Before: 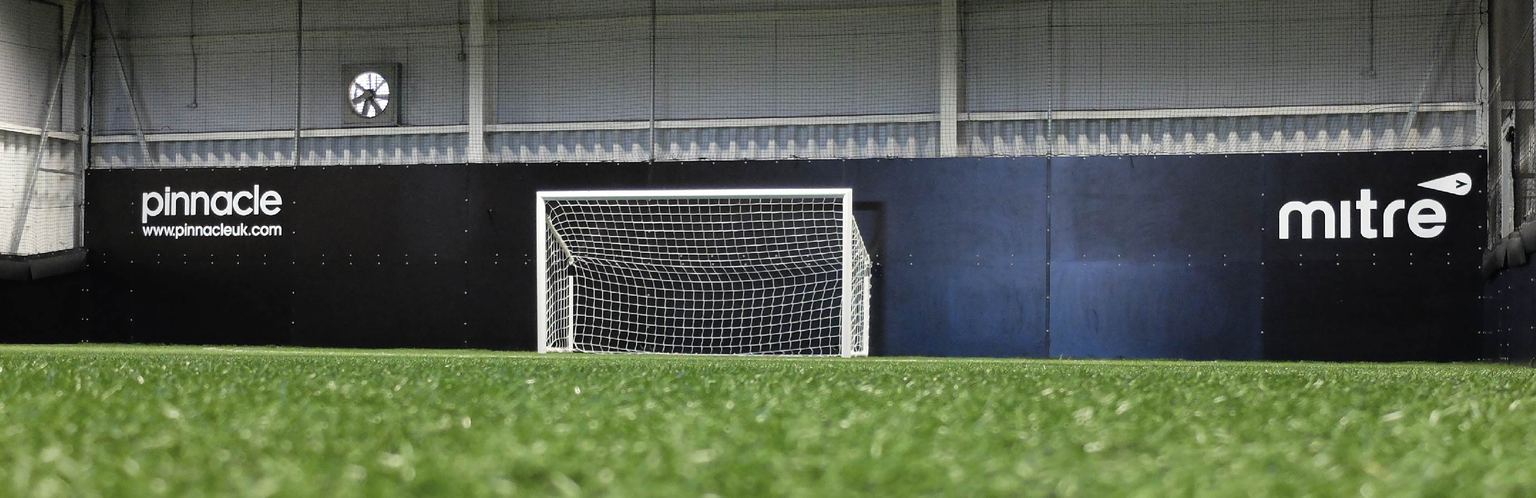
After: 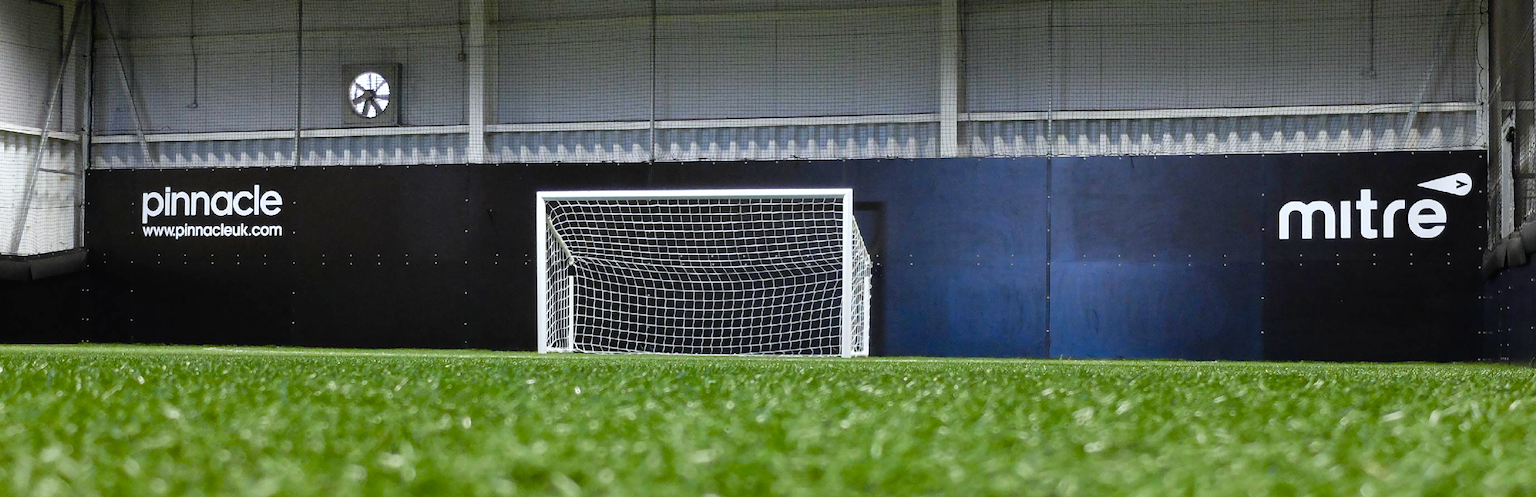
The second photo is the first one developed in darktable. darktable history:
color balance rgb: highlights gain › luminance 16.698%, highlights gain › chroma 2.938%, highlights gain › hue 258.47°, perceptual saturation grading › global saturation 20%, perceptual saturation grading › highlights -25.657%, perceptual saturation grading › shadows 49.259%
exposure: exposure -0.158 EV, compensate highlight preservation false
